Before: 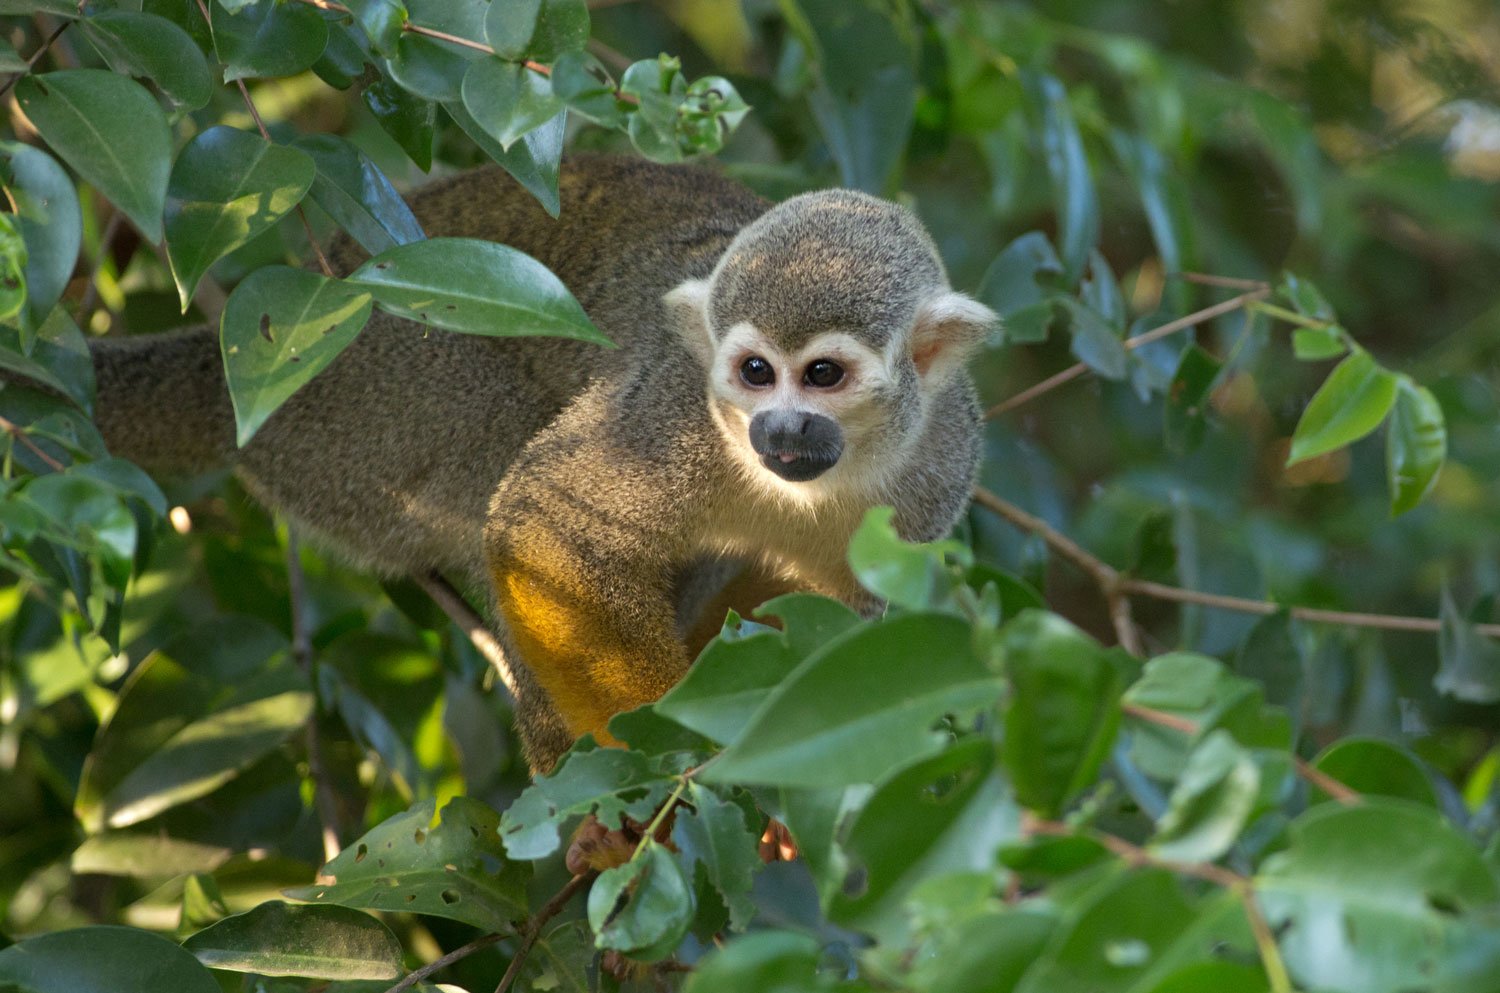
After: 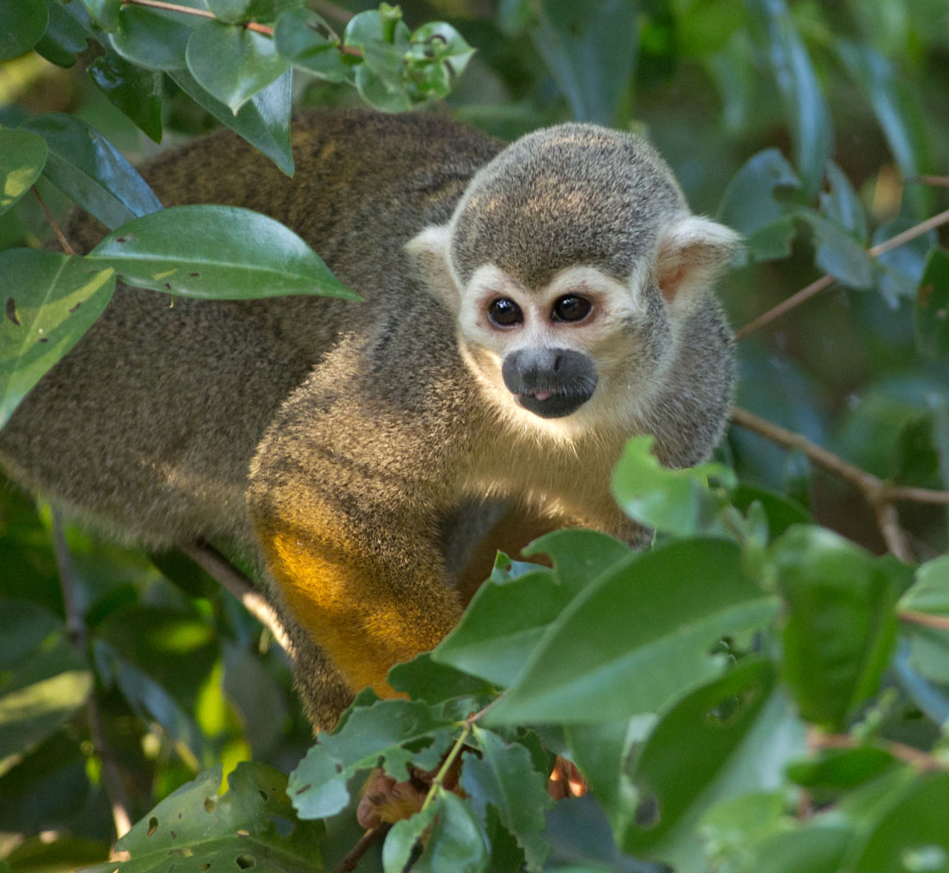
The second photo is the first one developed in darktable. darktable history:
rotate and perspective: rotation -5°, crop left 0.05, crop right 0.952, crop top 0.11, crop bottom 0.89
crop and rotate: left 14.292%, right 19.041%
